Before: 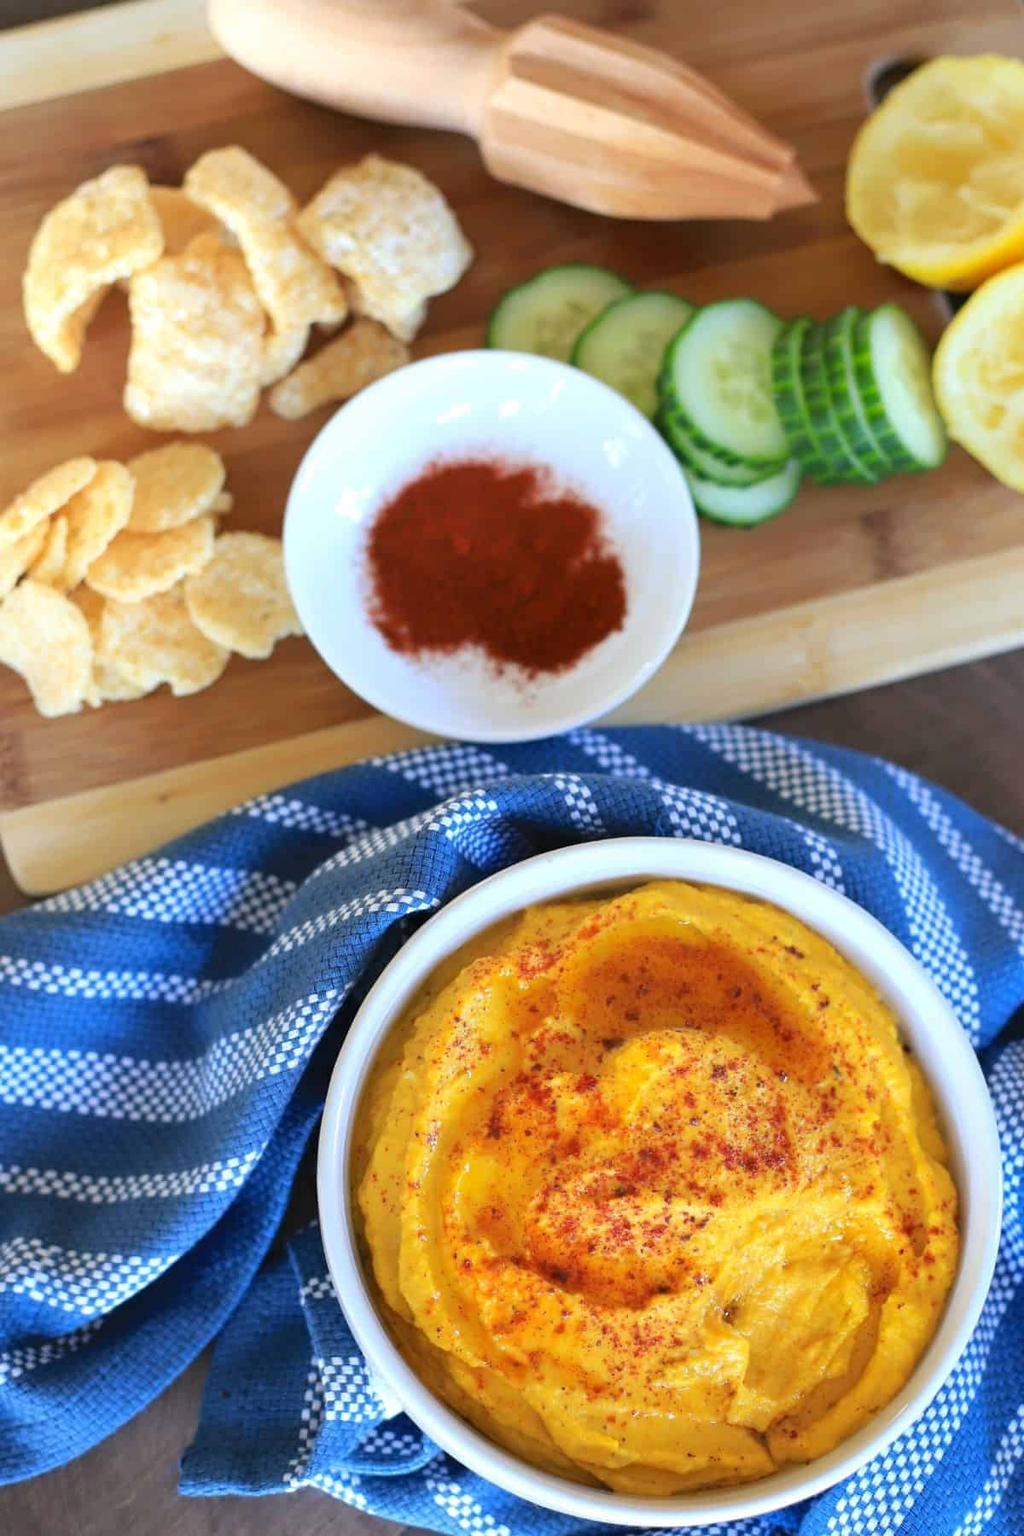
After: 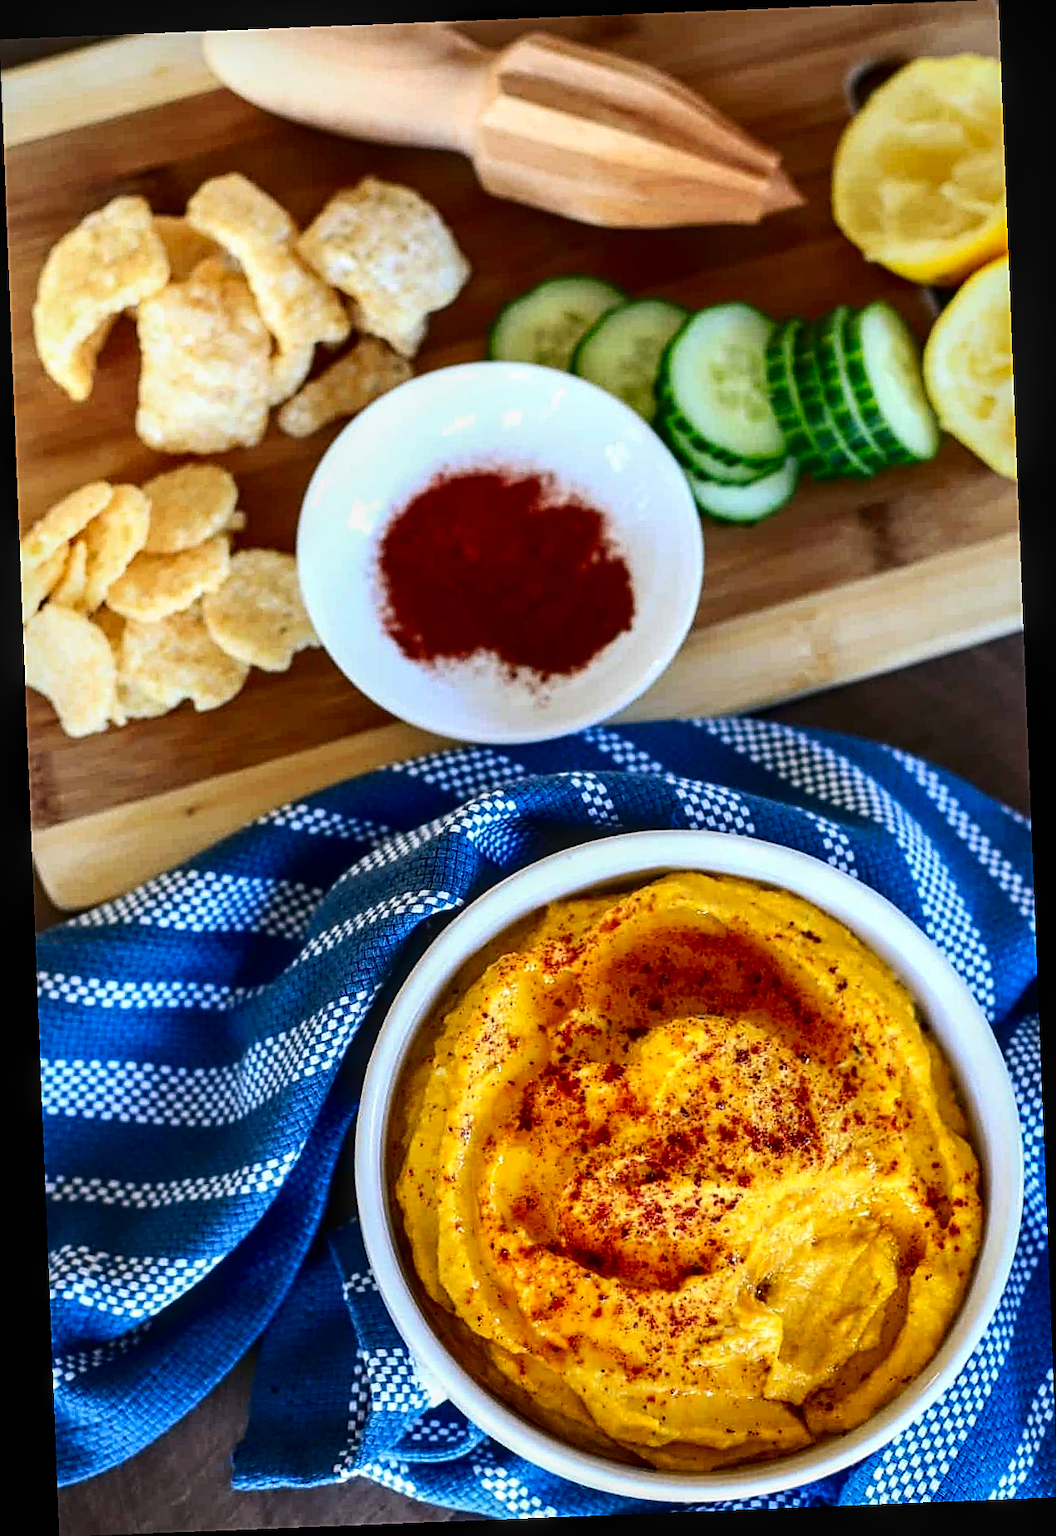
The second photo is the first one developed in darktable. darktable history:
local contrast: detail 130%
contrast brightness saturation: contrast 0.24, brightness -0.24, saturation 0.14
rotate and perspective: rotation -2.29°, automatic cropping off
sharpen: on, module defaults
